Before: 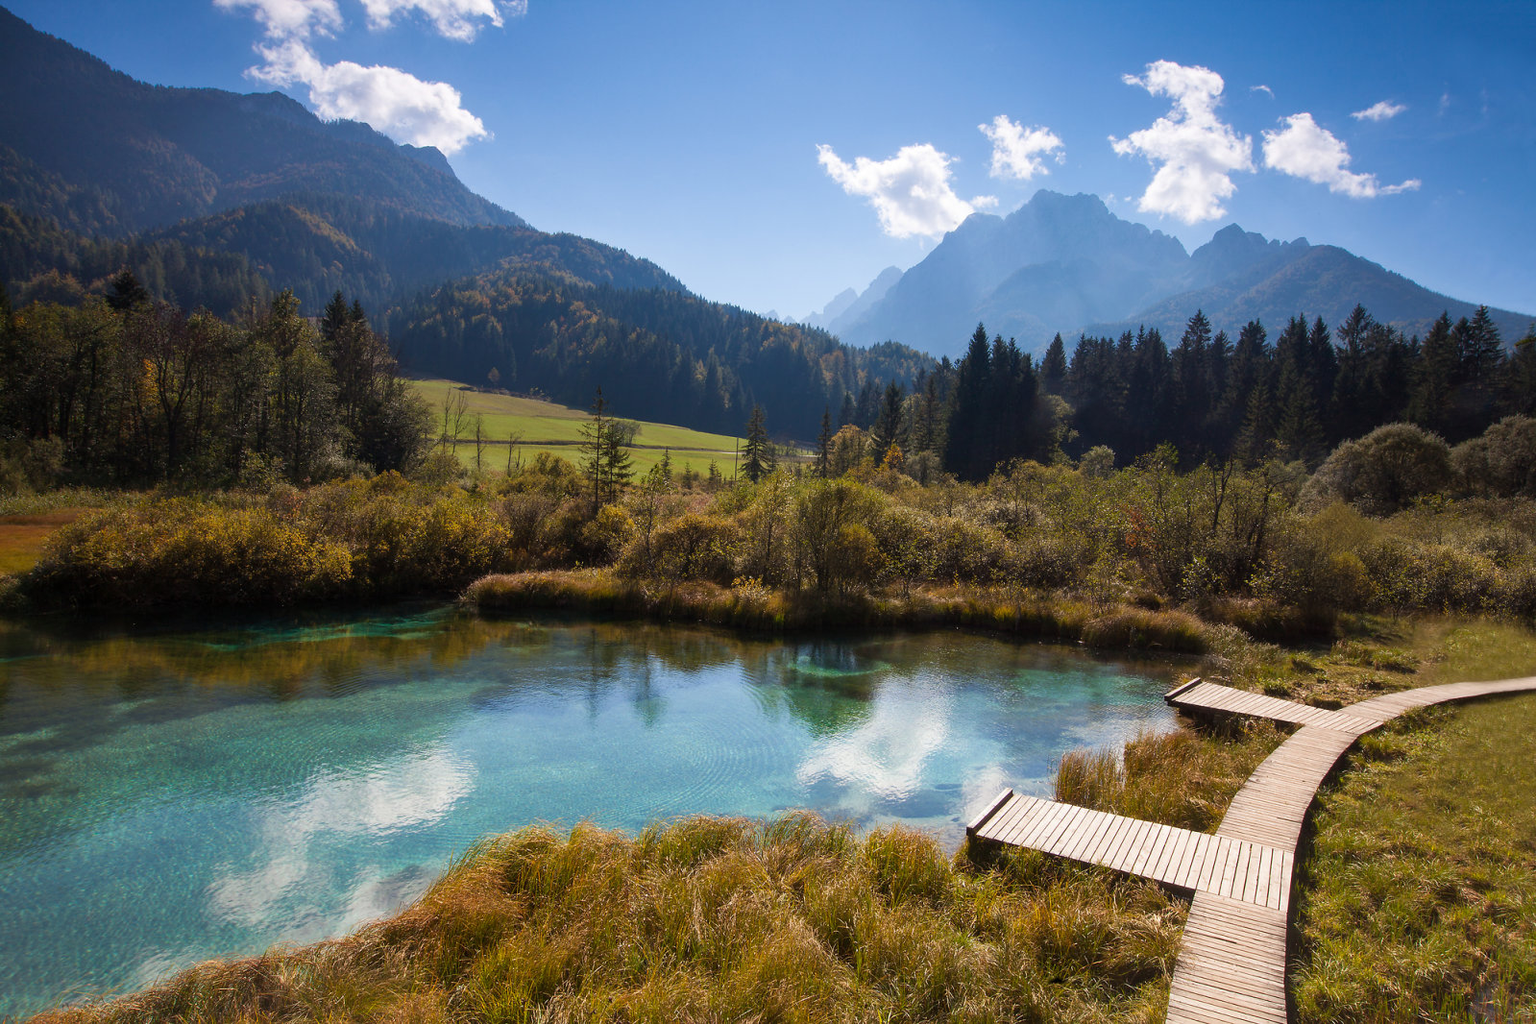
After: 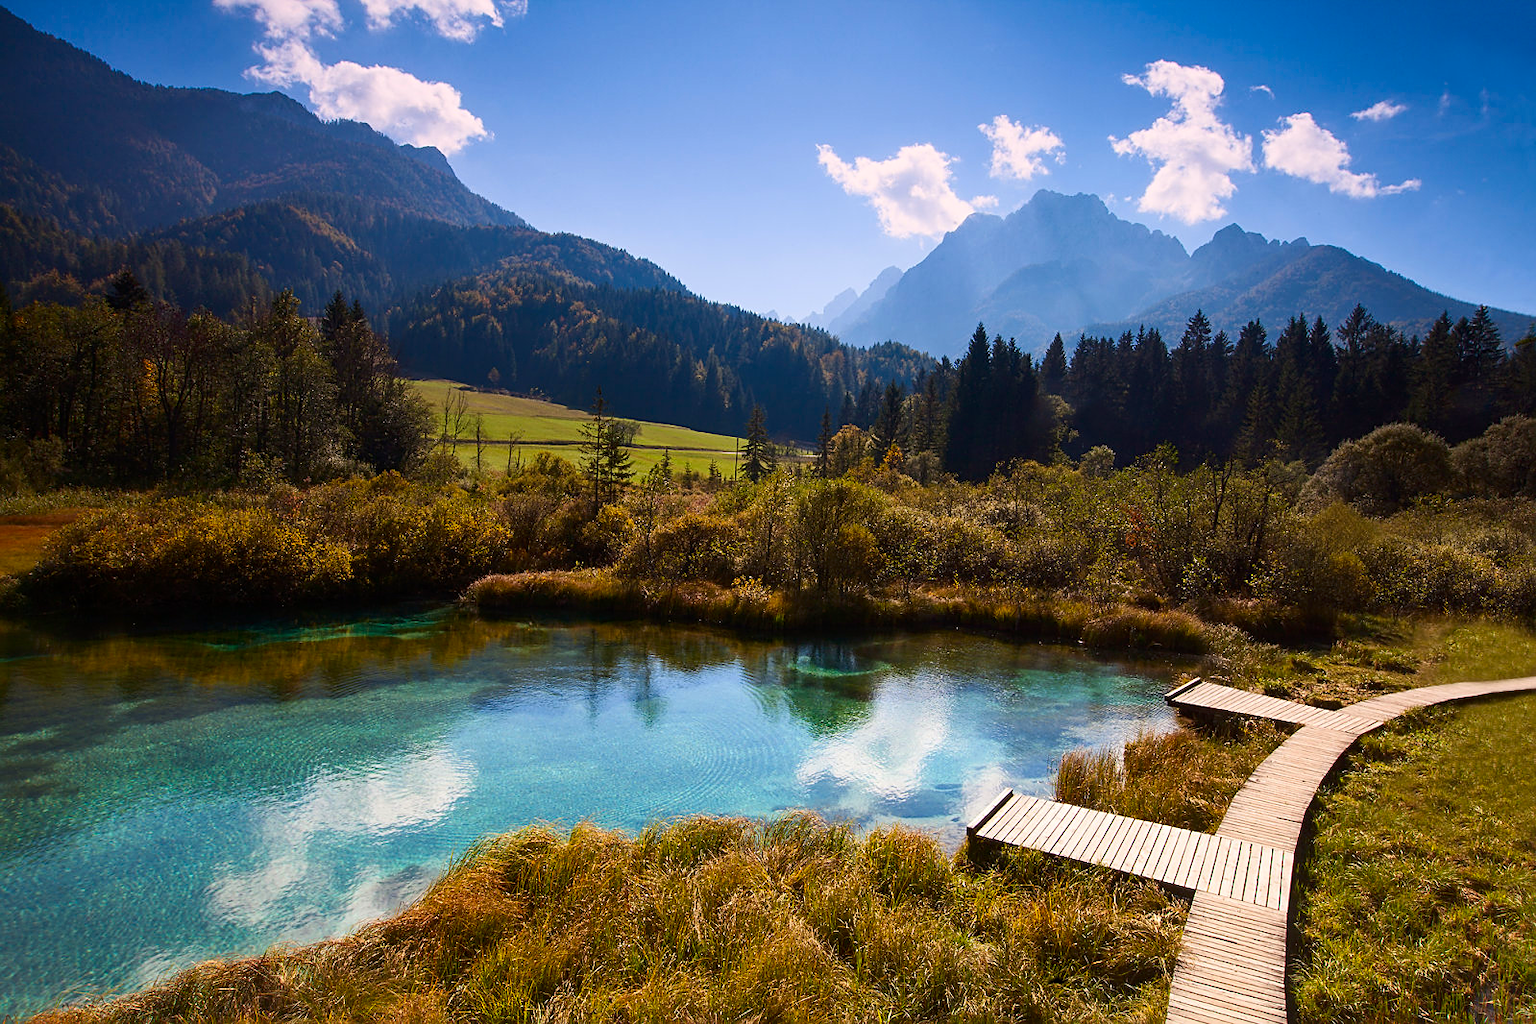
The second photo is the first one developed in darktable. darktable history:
contrast brightness saturation: contrast 0.18, saturation 0.3
graduated density: density 0.38 EV, hardness 21%, rotation -6.11°, saturation 32%
sharpen: amount 0.478
